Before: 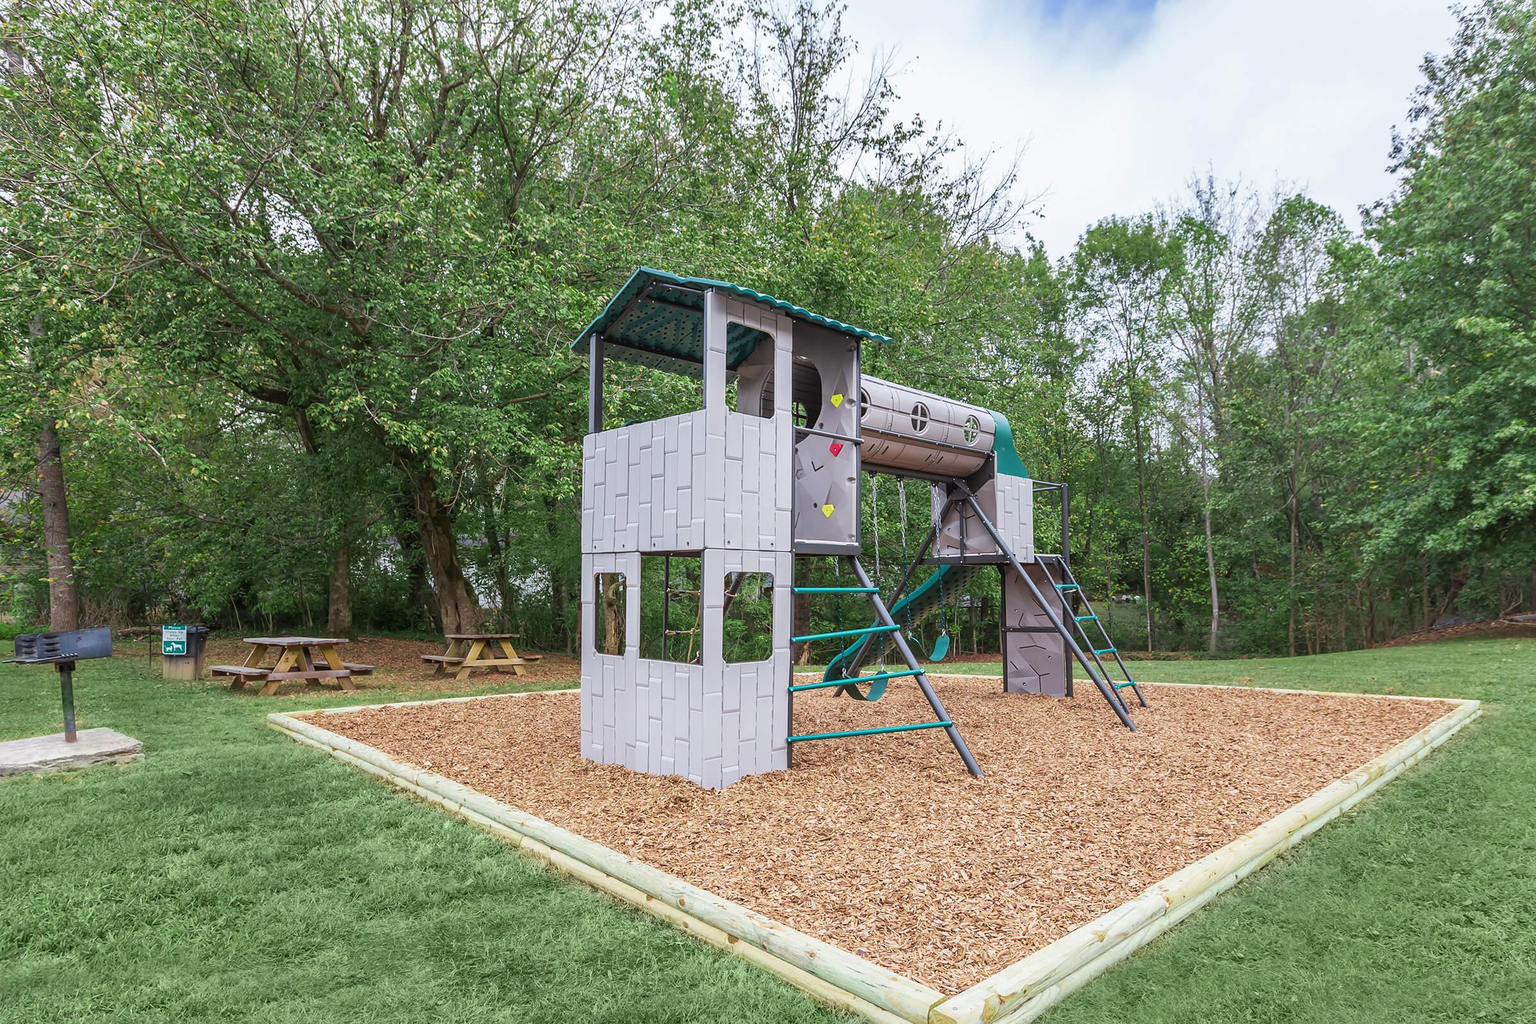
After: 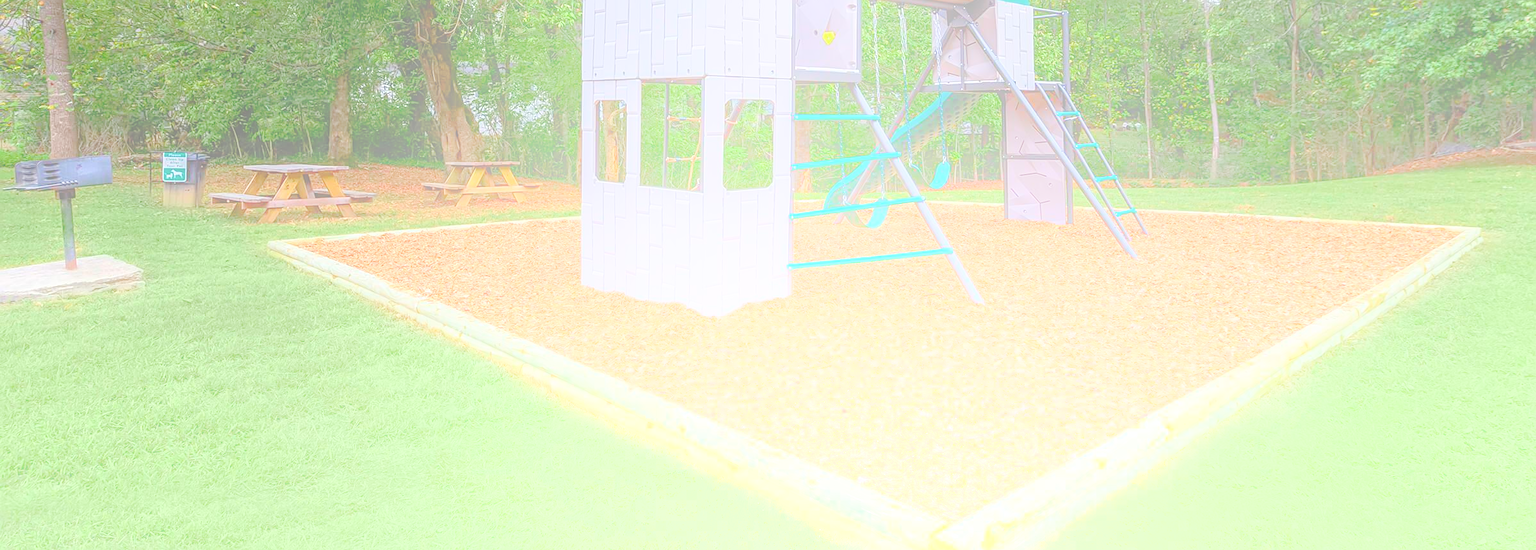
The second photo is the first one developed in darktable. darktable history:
sharpen: on, module defaults
bloom: size 70%, threshold 25%, strength 70%
local contrast: on, module defaults
crop and rotate: top 46.237%
exposure: black level correction 0.016, exposure -0.009 EV, compensate highlight preservation false
